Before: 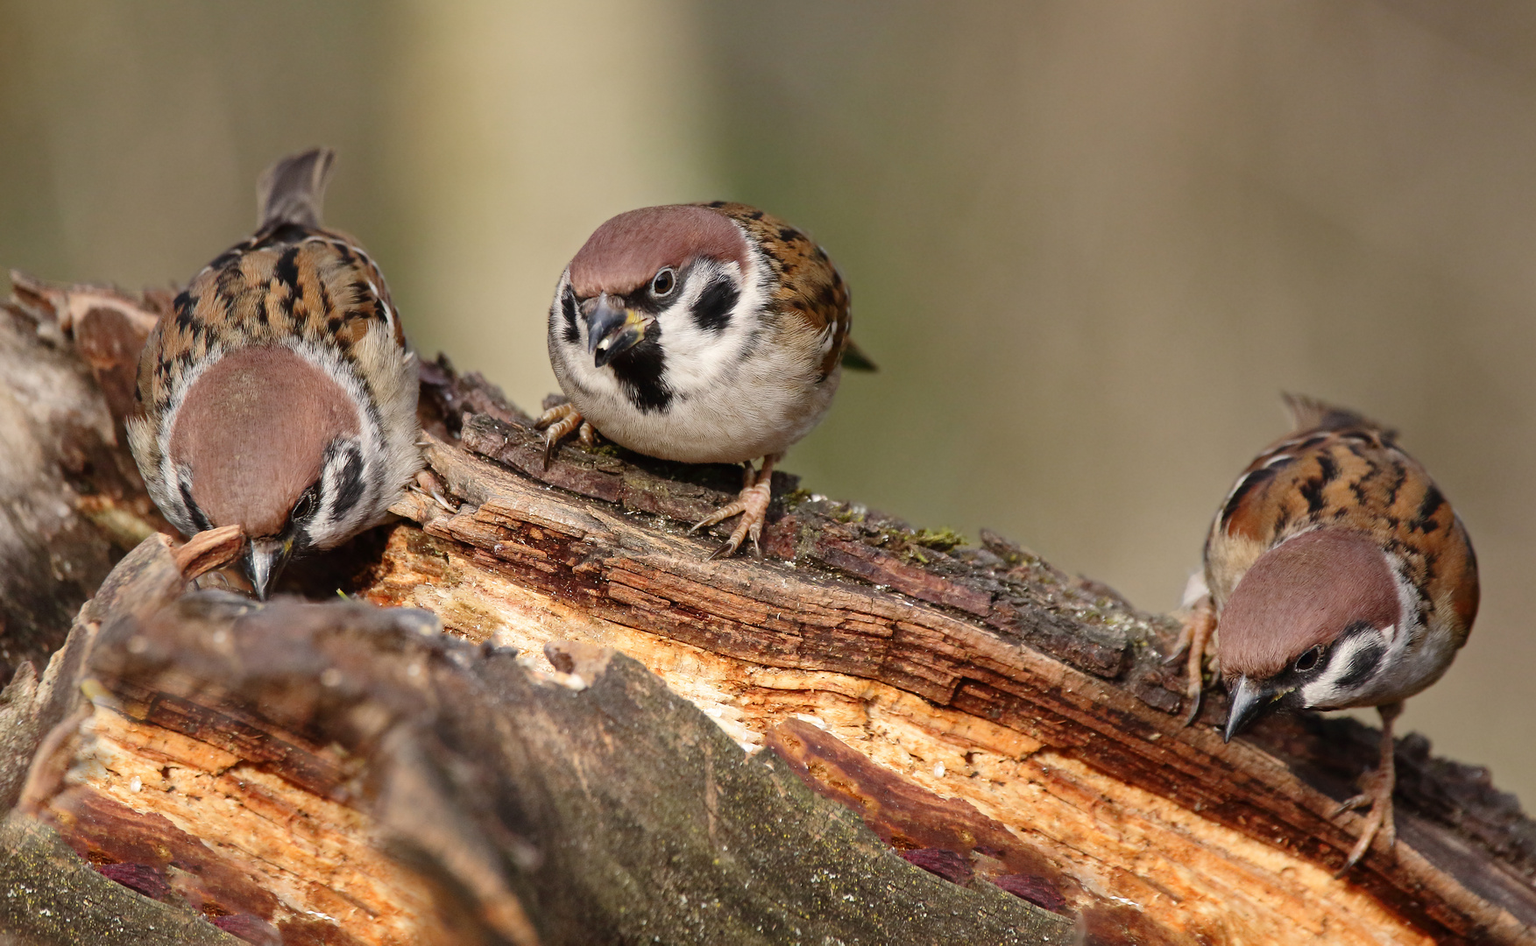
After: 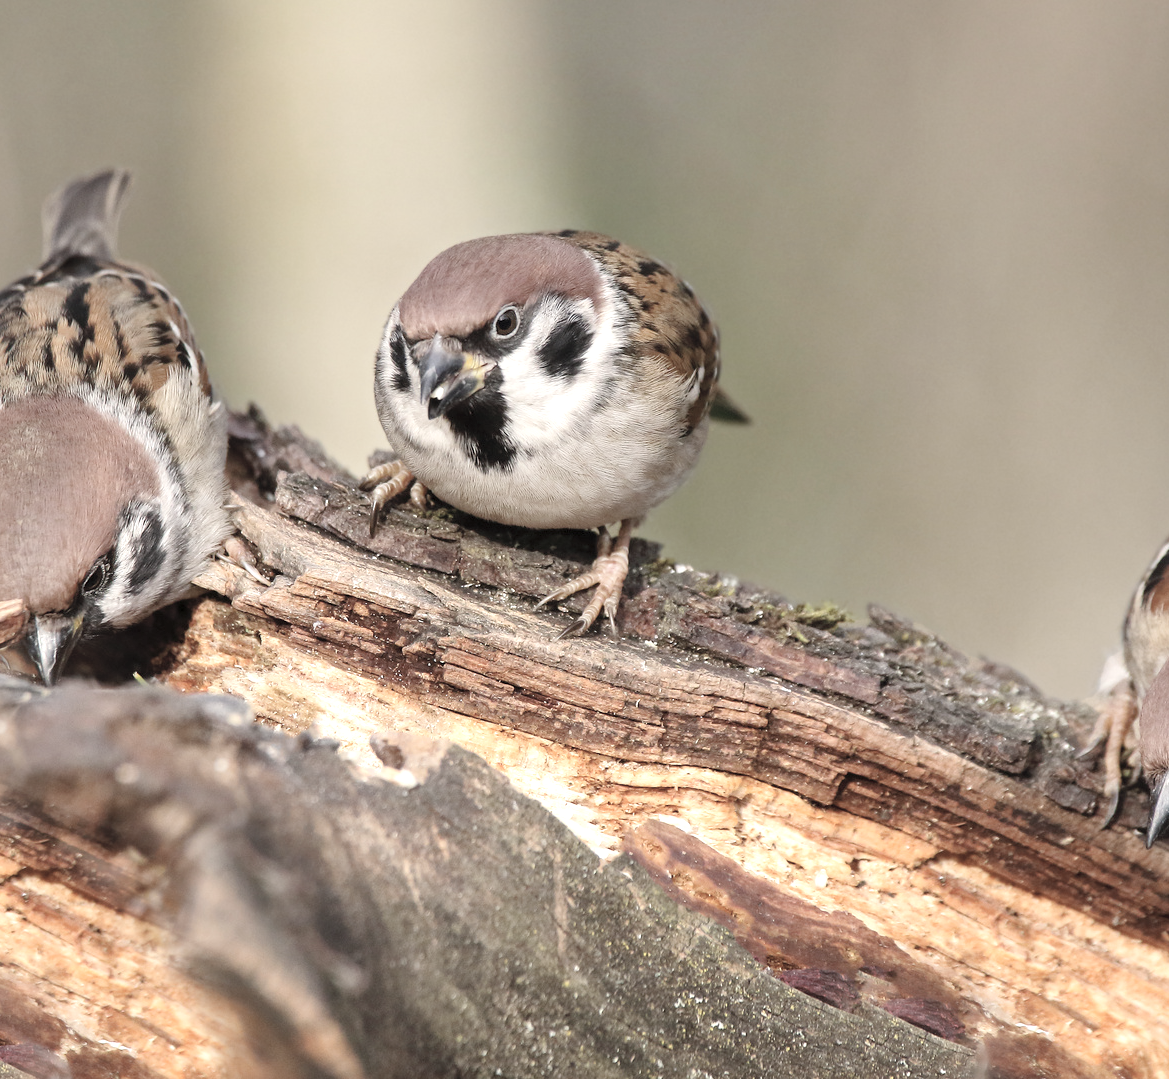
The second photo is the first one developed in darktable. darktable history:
crop and rotate: left 14.356%, right 18.948%
exposure: black level correction 0.001, exposure 0.5 EV, compensate highlight preservation false
contrast brightness saturation: brightness 0.146
color correction: highlights b* 0.068, saturation 0.534
